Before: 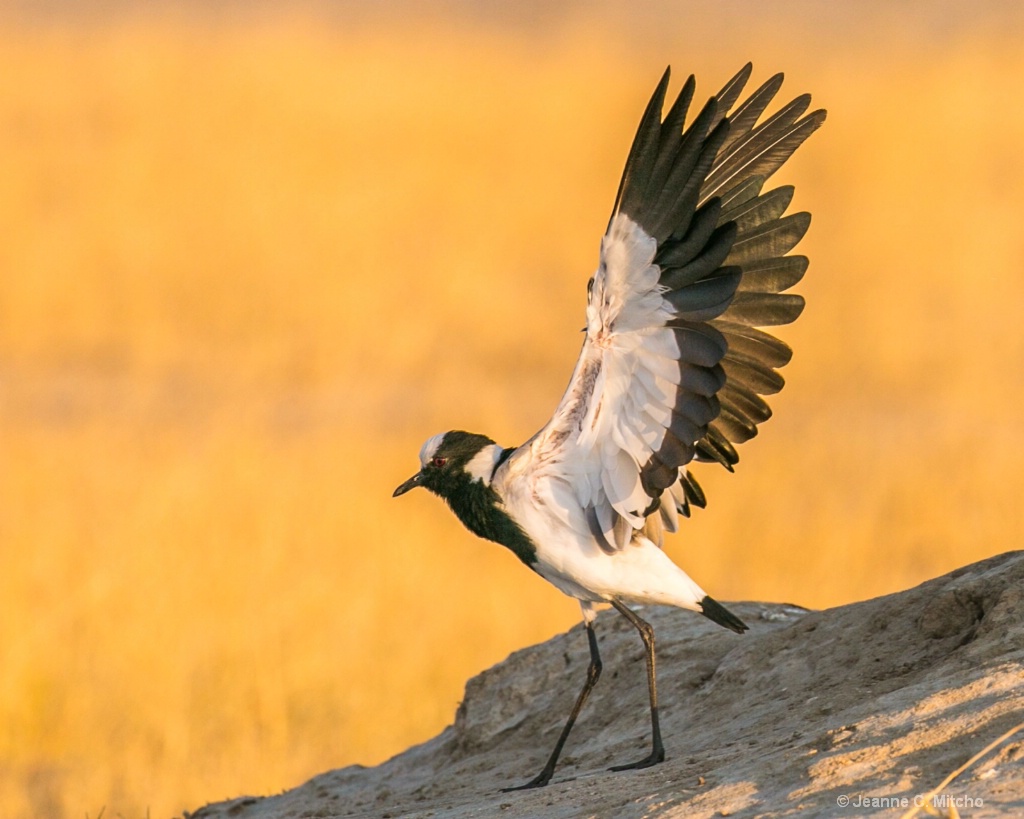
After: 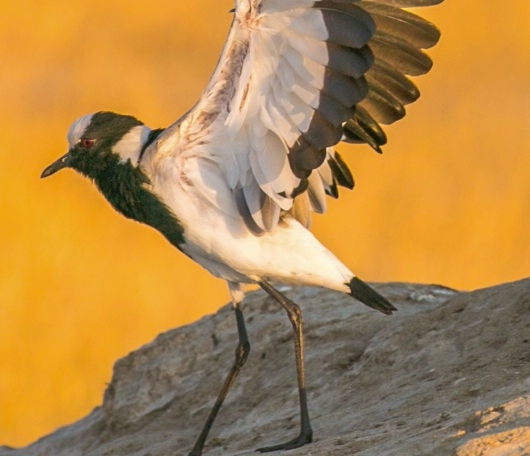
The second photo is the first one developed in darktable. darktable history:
shadows and highlights: highlights color adjustment 89.42%
crop: left 34.408%, top 38.961%, right 13.796%, bottom 5.261%
